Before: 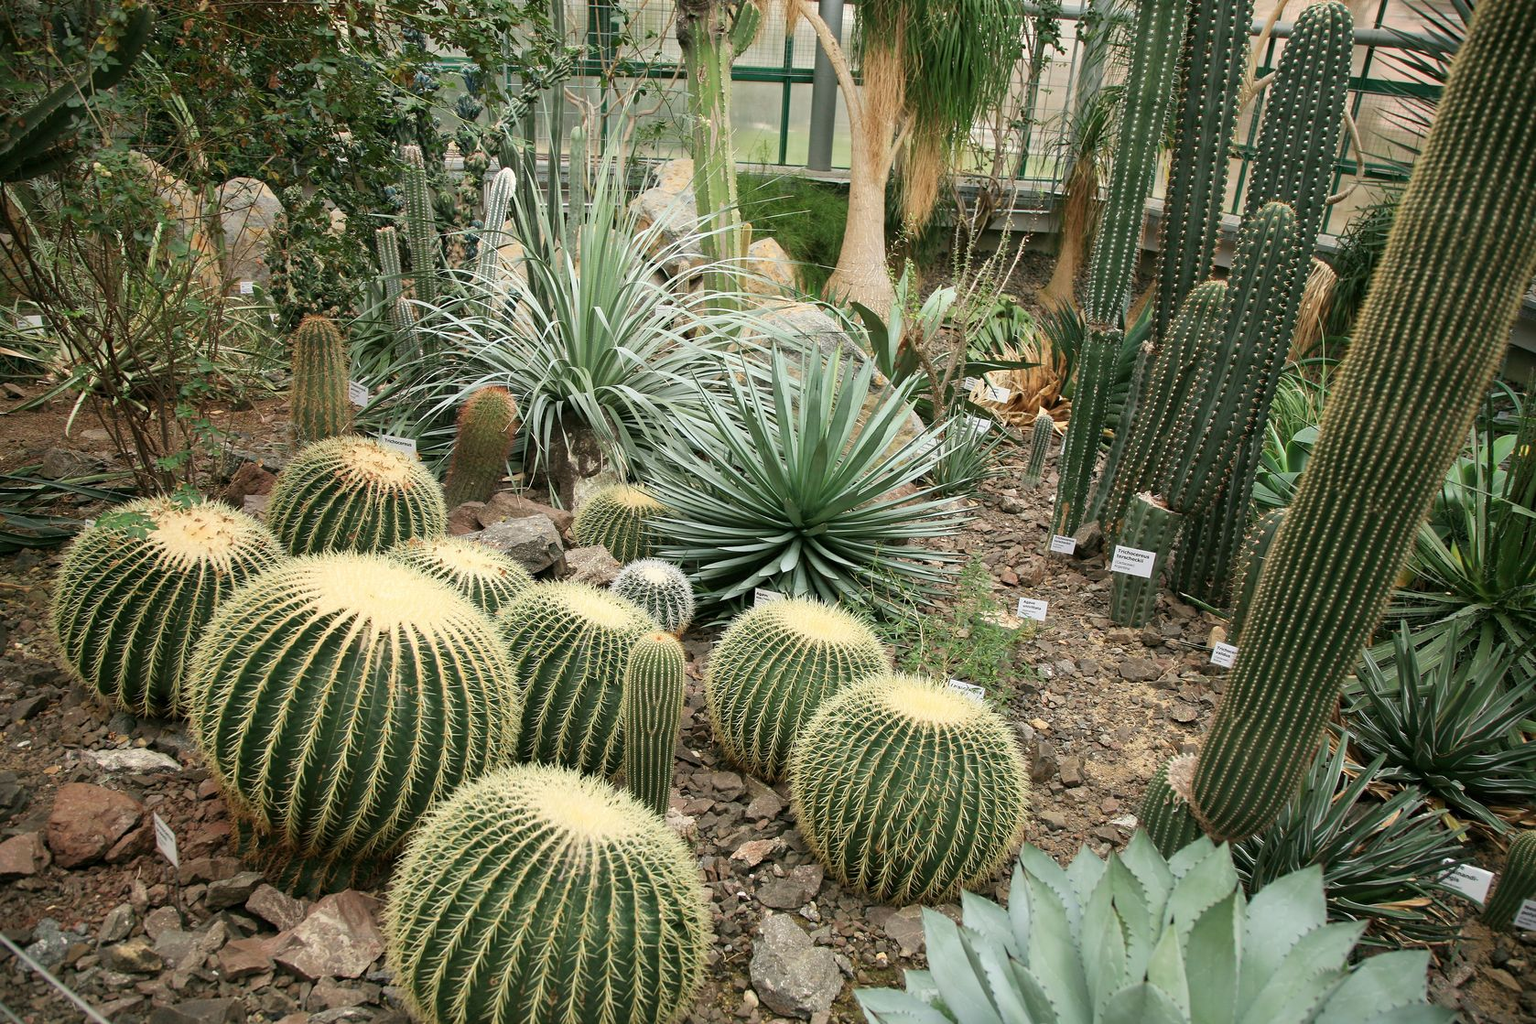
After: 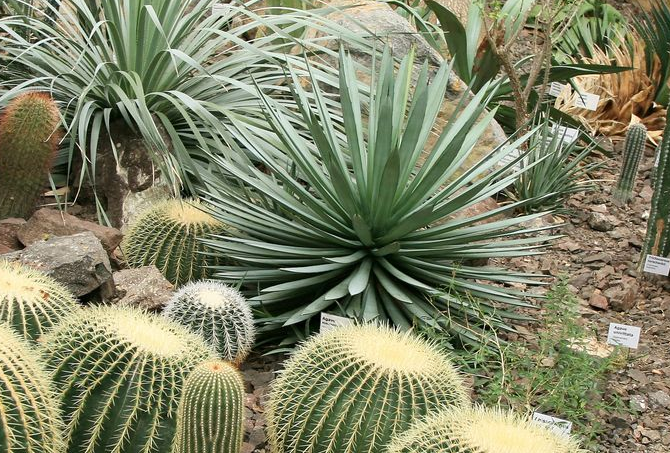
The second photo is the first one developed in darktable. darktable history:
crop: left 30.063%, top 29.531%, right 29.96%, bottom 29.934%
